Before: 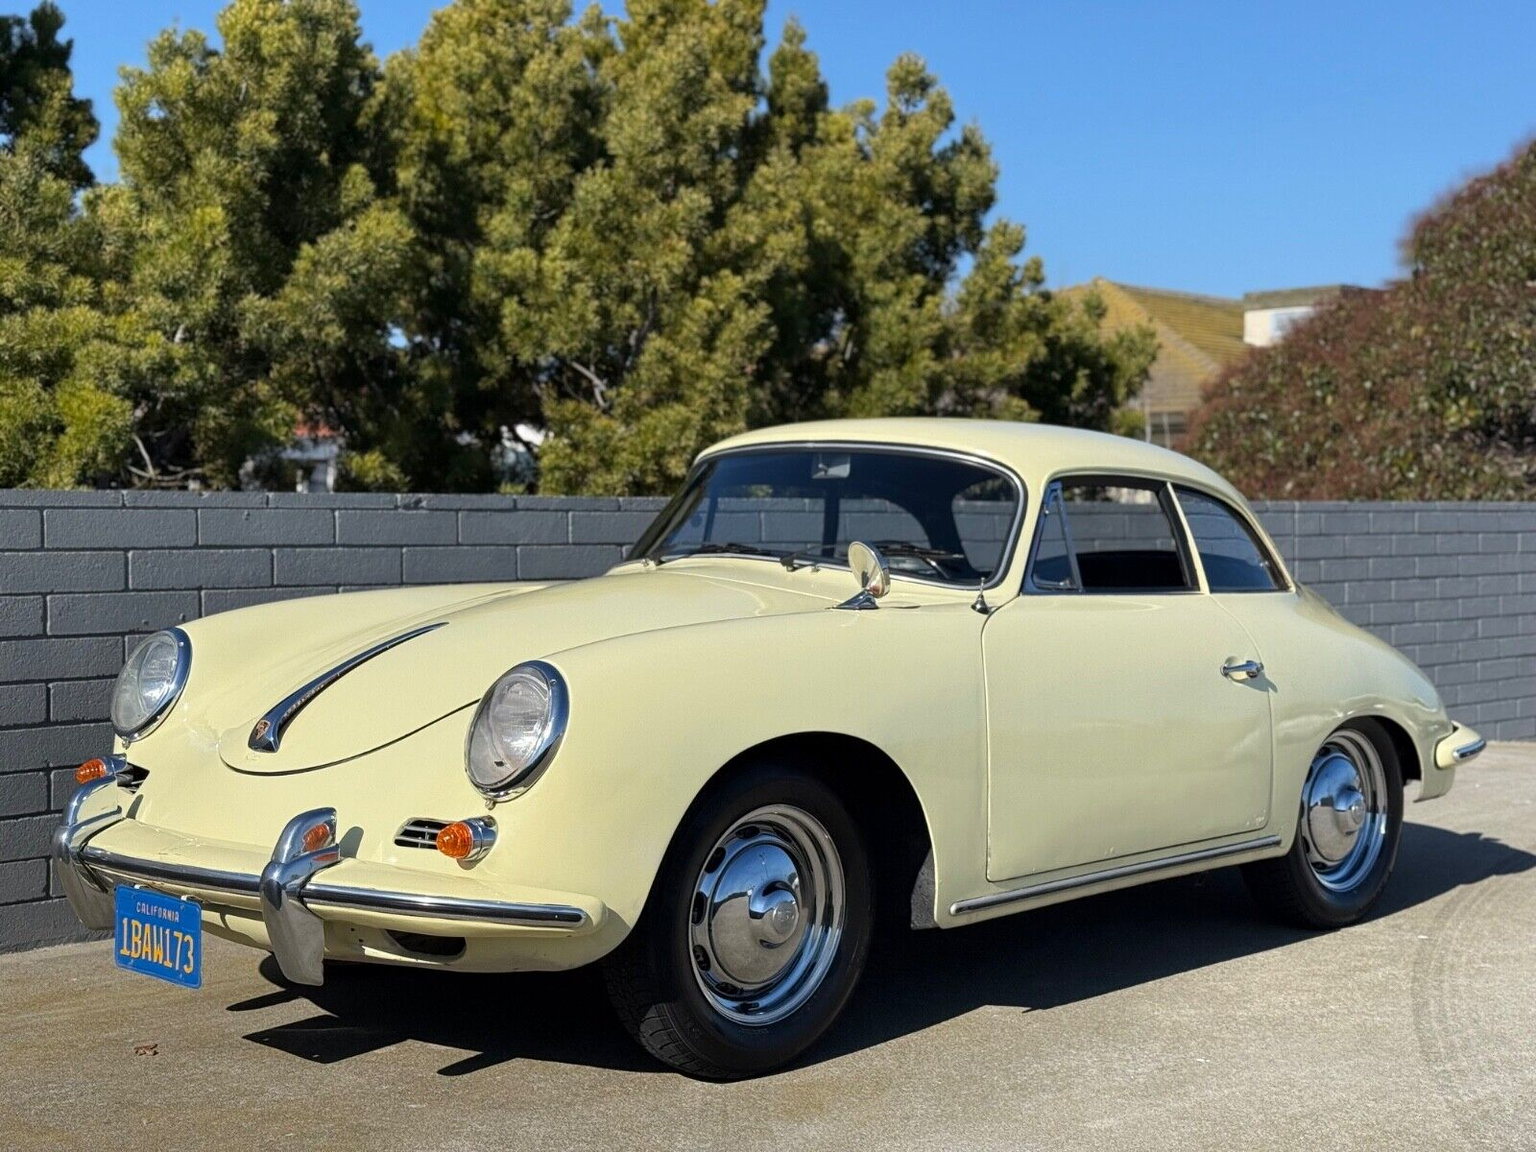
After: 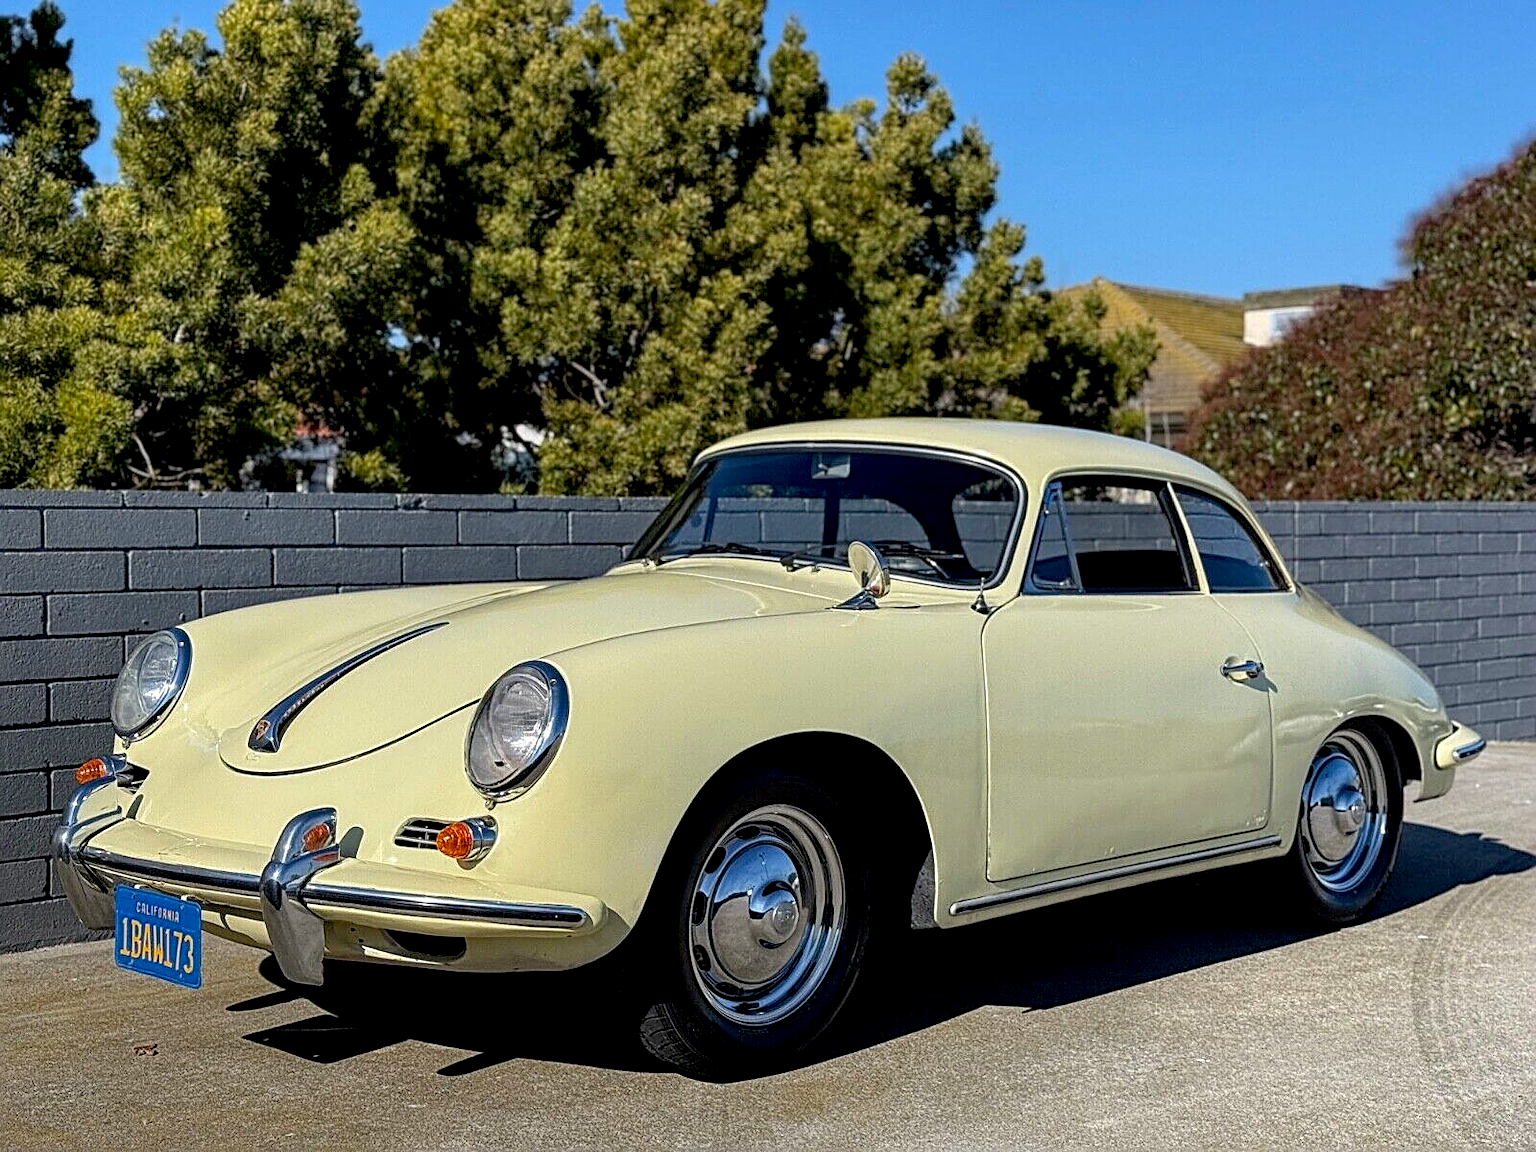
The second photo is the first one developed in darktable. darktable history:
exposure: black level correction 0.011, compensate highlight preservation false
sharpen: amount 0.57
haze removal: compatibility mode true, adaptive false
local contrast: on, module defaults
